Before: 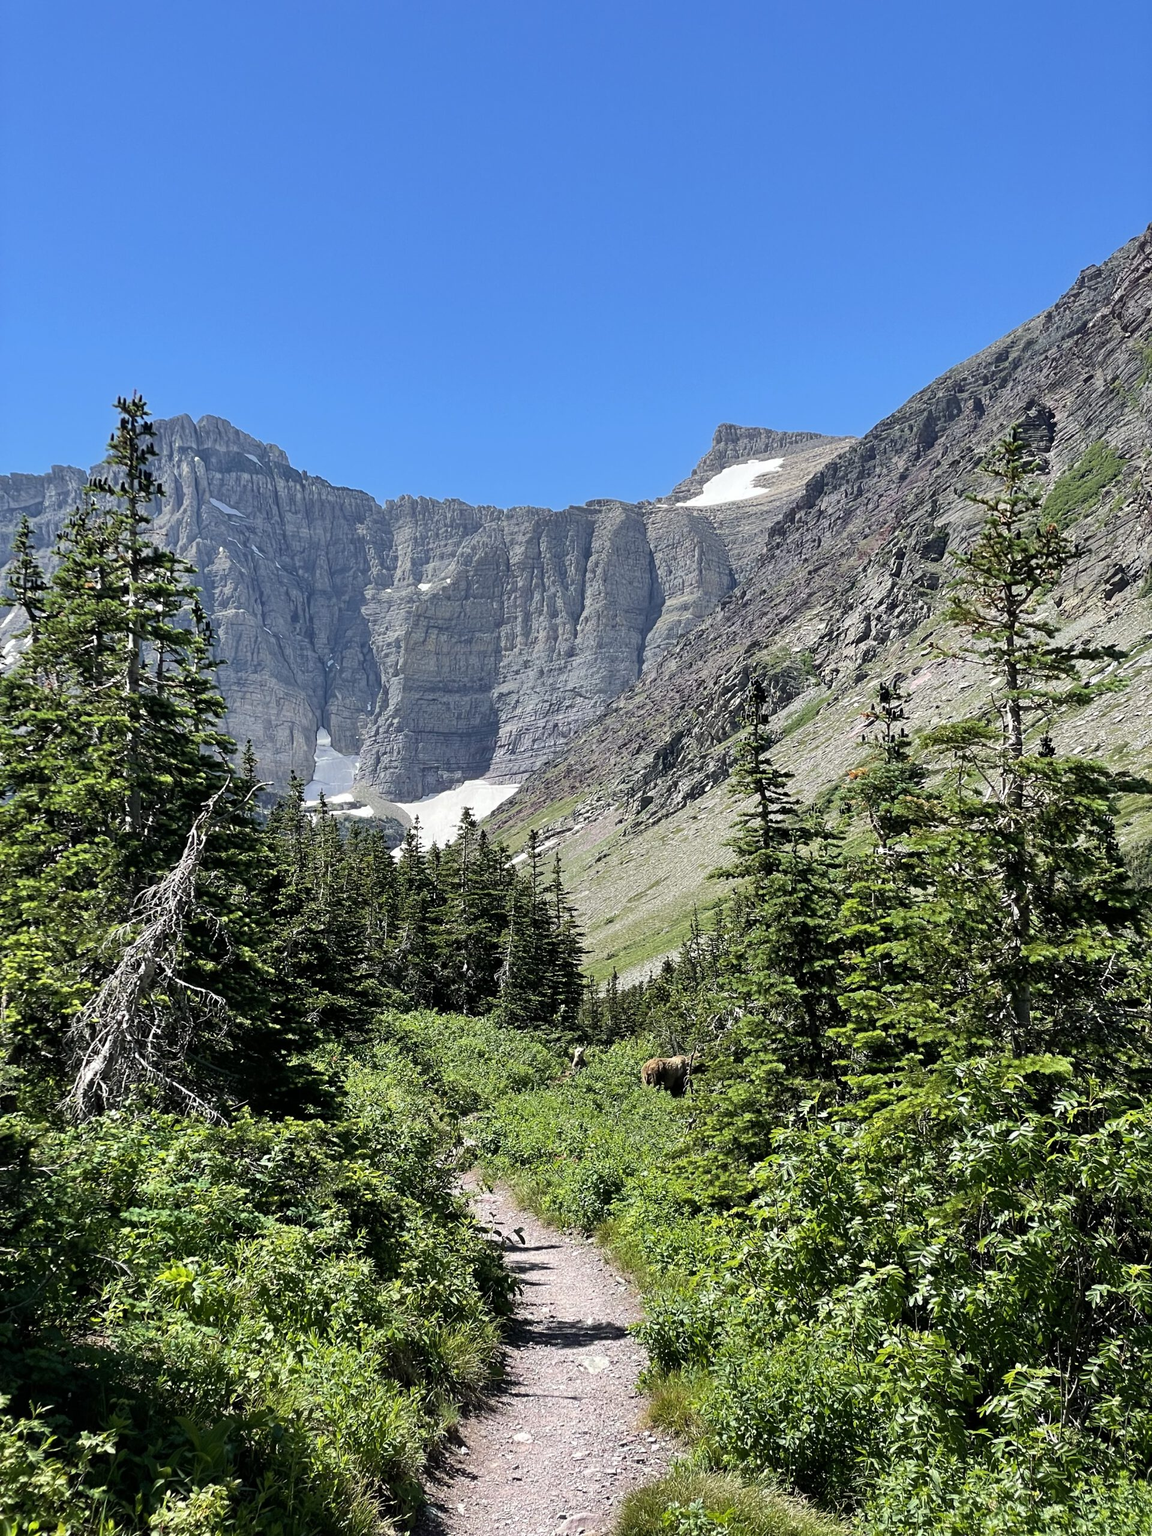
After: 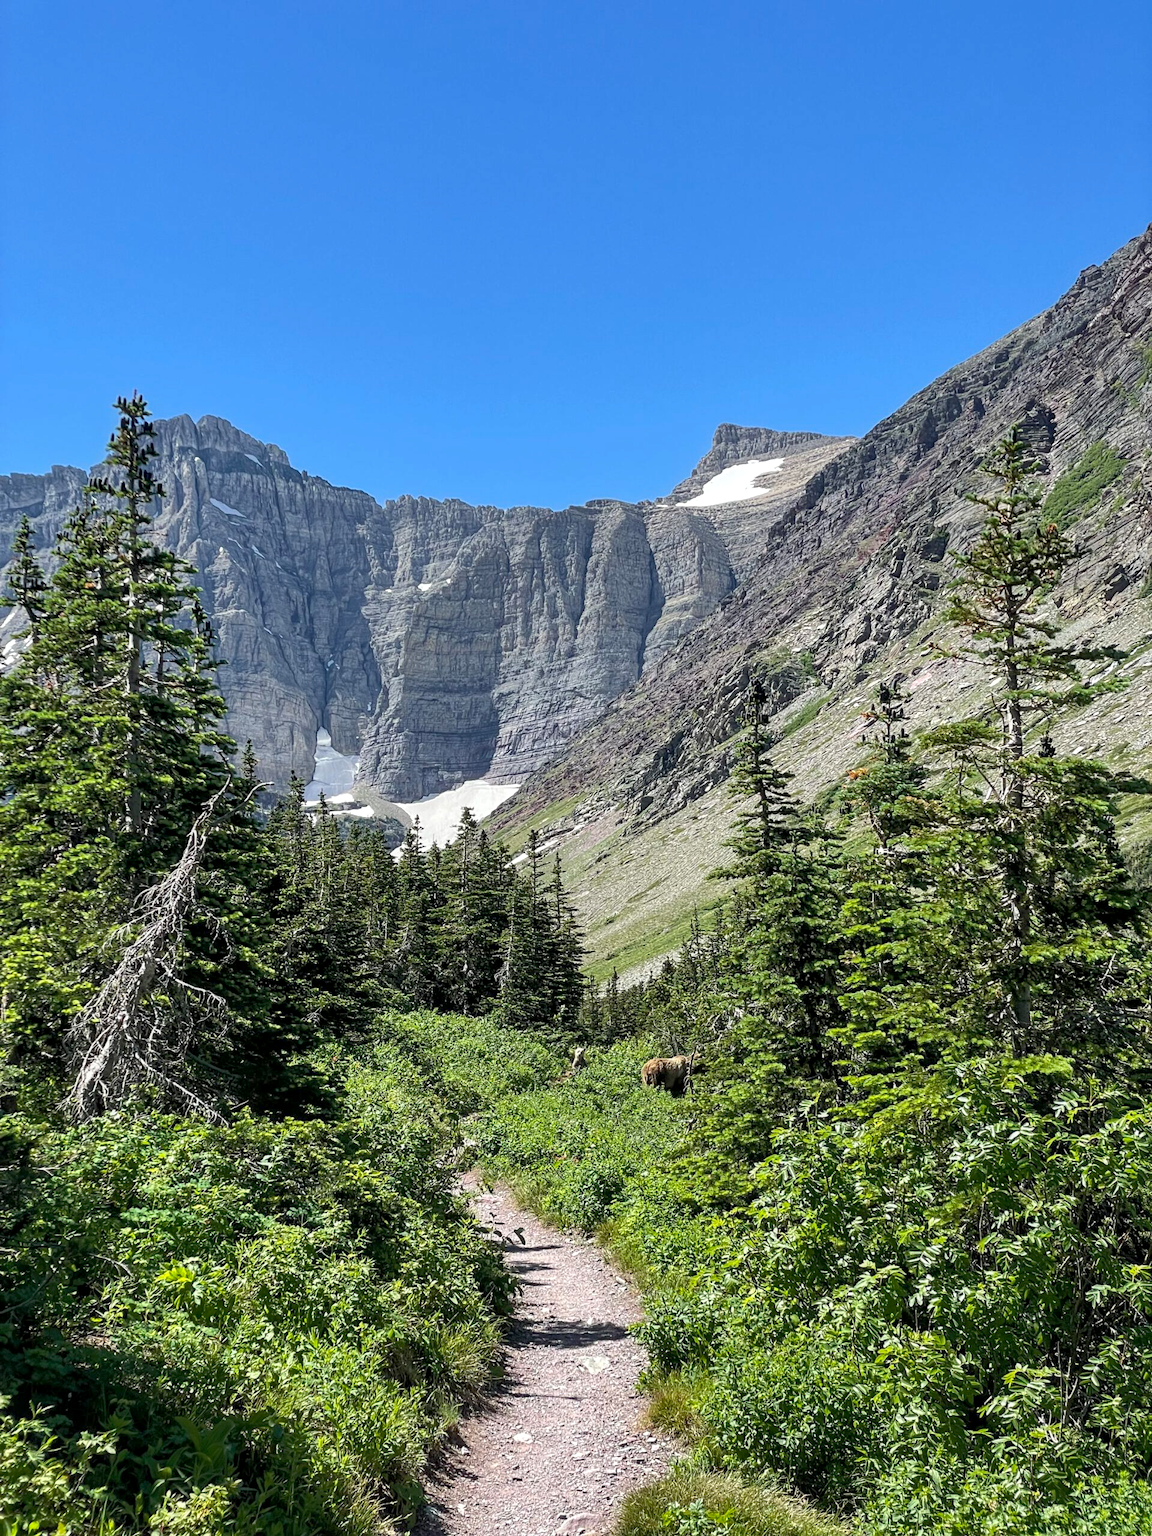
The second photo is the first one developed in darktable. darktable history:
local contrast: on, module defaults
tone equalizer: on, module defaults
rgb curve: curves: ch0 [(0, 0) (0.093, 0.159) (0.241, 0.265) (0.414, 0.42) (1, 1)], compensate middle gray true, preserve colors basic power
